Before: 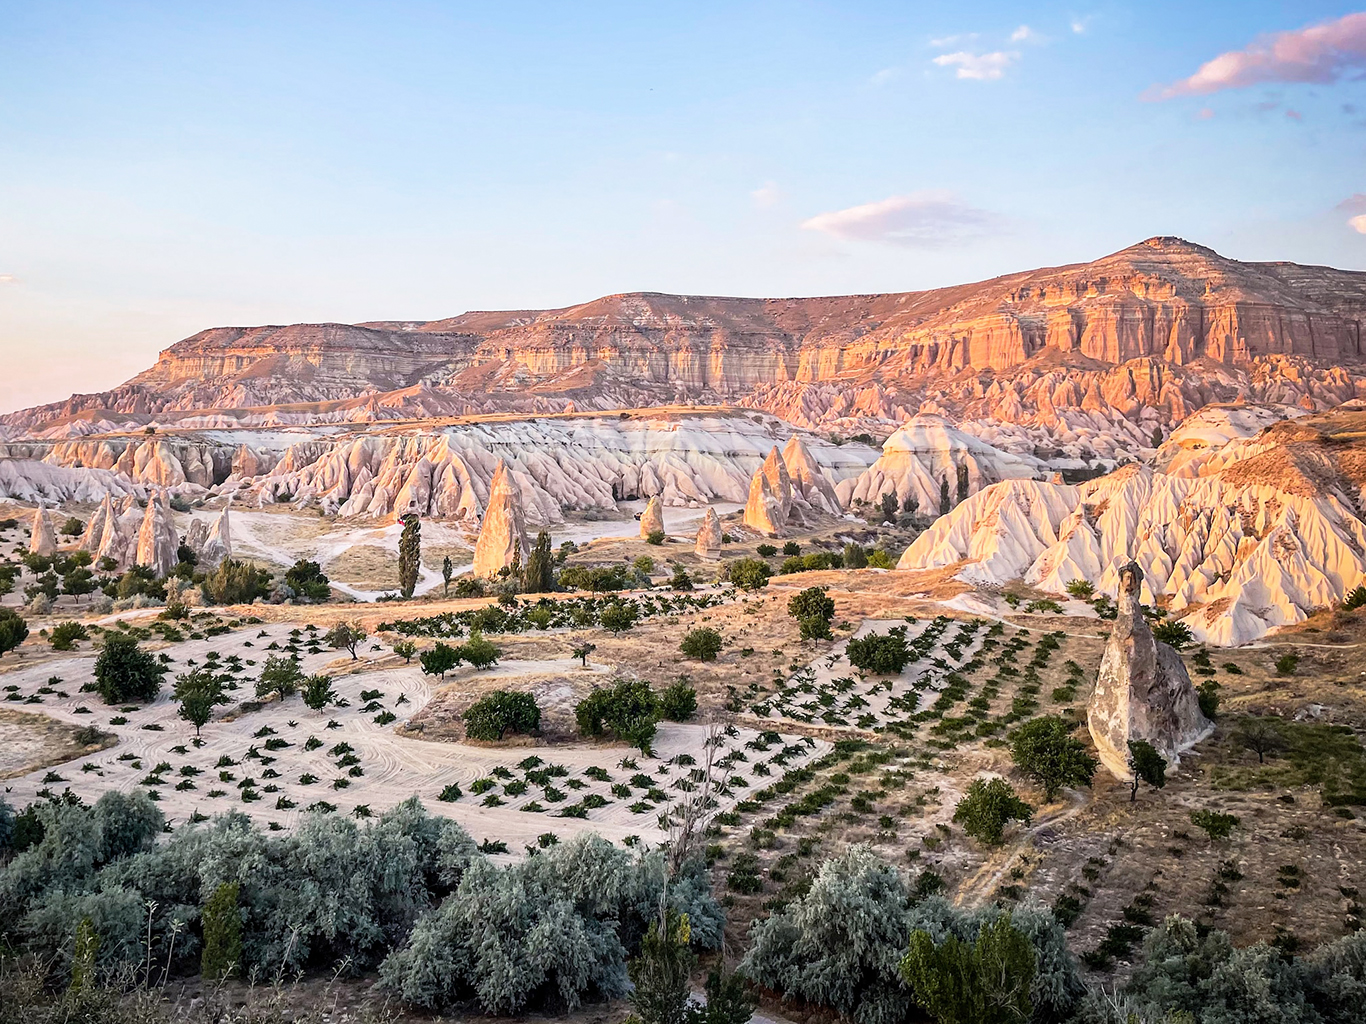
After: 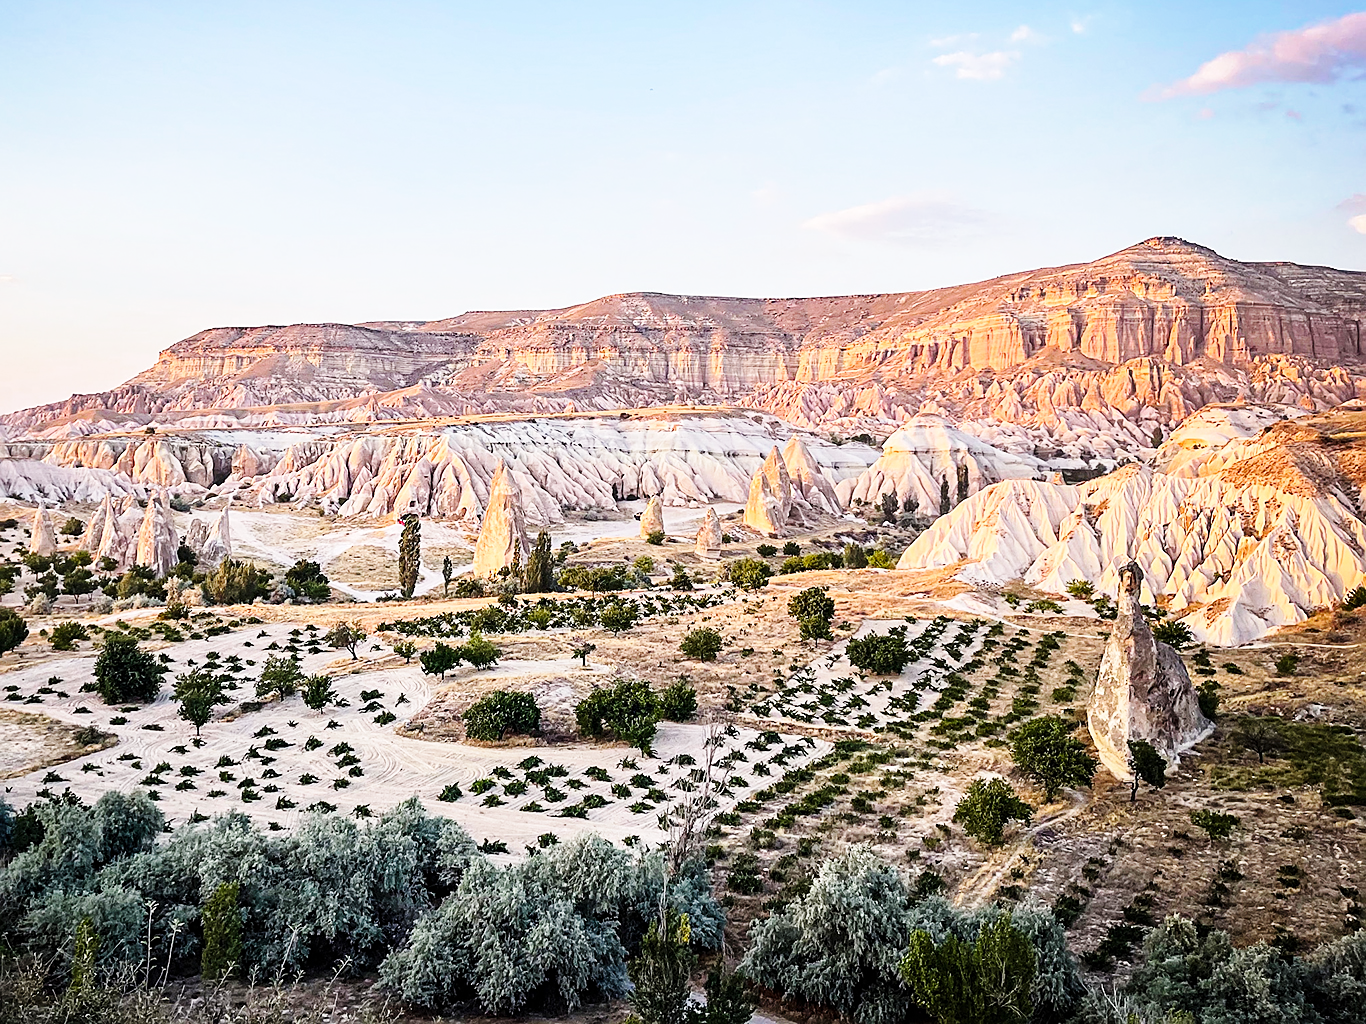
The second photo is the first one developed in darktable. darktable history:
base curve: curves: ch0 [(0, 0) (0.032, 0.025) (0.121, 0.166) (0.206, 0.329) (0.605, 0.79) (1, 1)], preserve colors none
sharpen: on, module defaults
